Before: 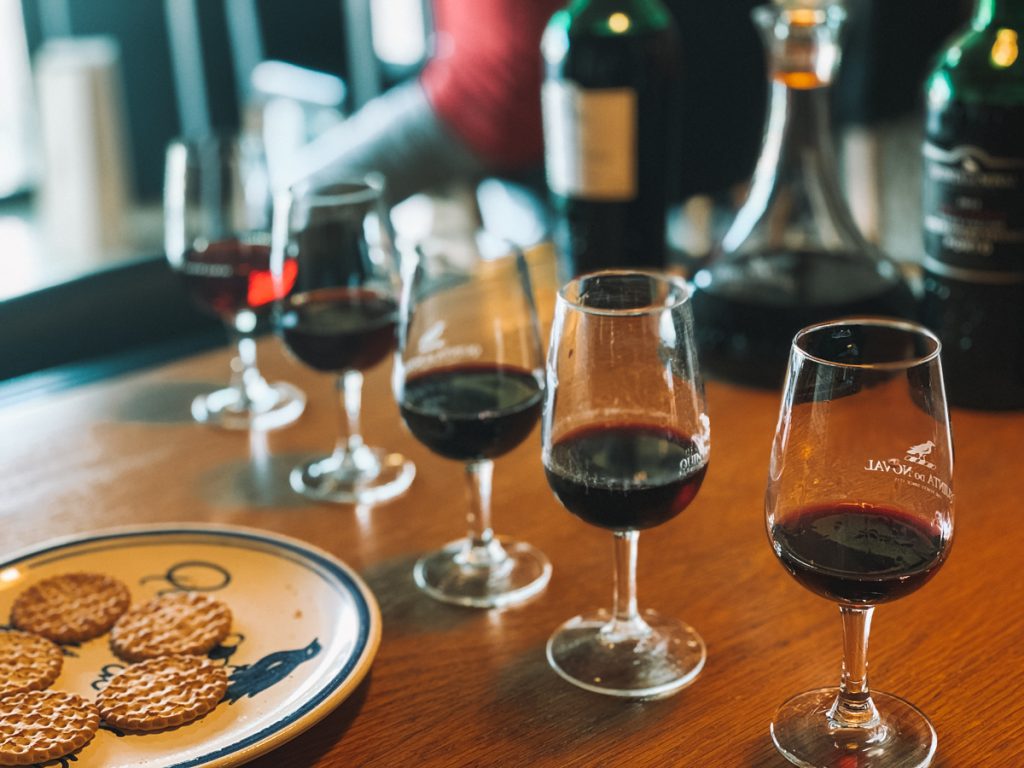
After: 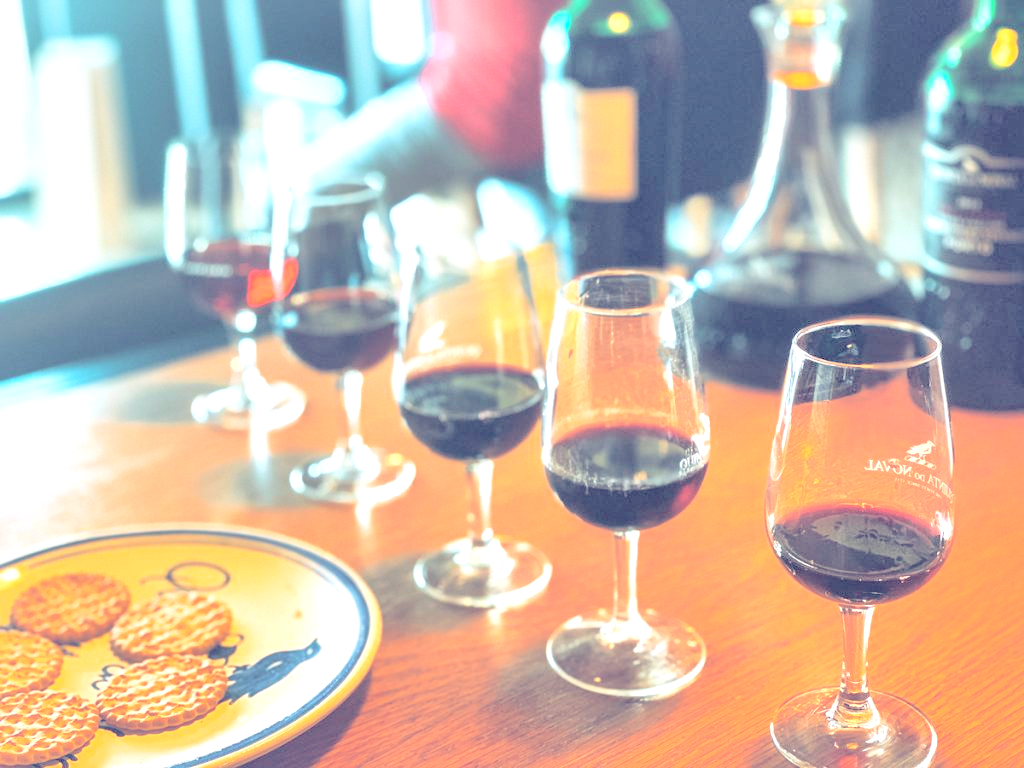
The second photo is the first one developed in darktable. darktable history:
local contrast: mode bilateral grid, contrast 26, coarseness 60, detail 151%, midtone range 0.2
exposure: black level correction 0, exposure 0.692 EV, compensate highlight preservation false
color balance rgb: global offset › luminance -0.278%, global offset › chroma 0.315%, global offset › hue 262.73°, perceptual saturation grading › global saturation 14.585%
contrast brightness saturation: brightness 0.995
